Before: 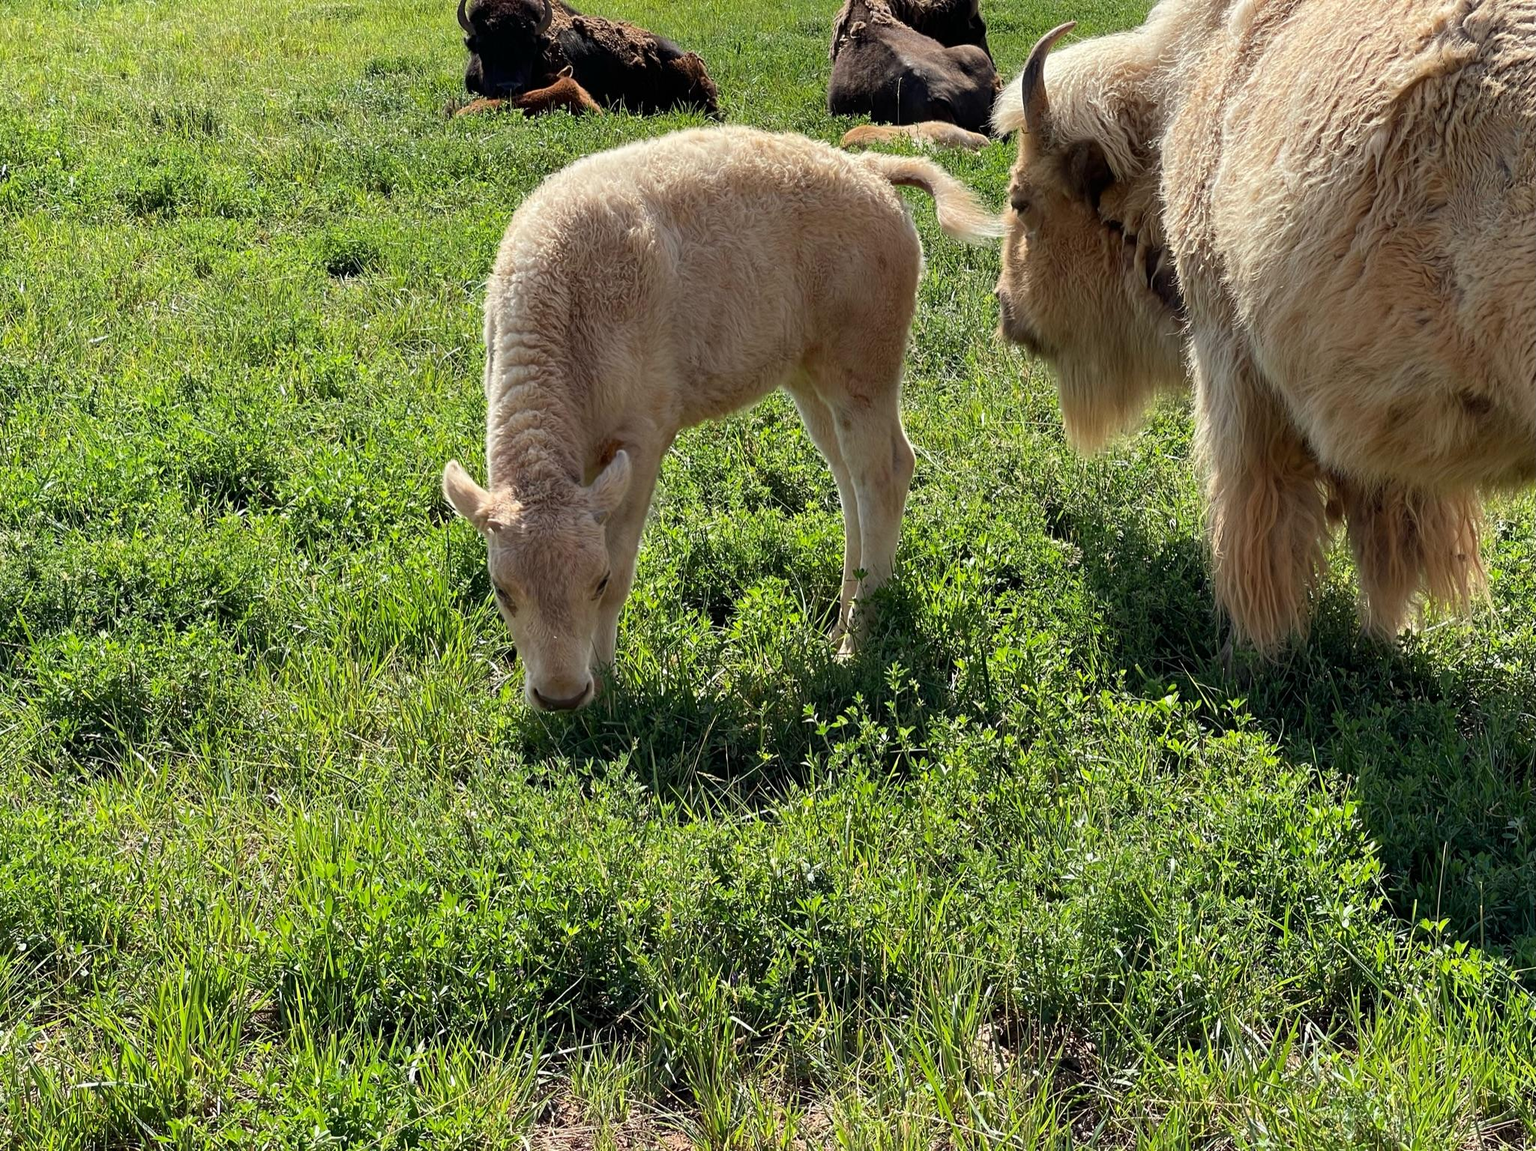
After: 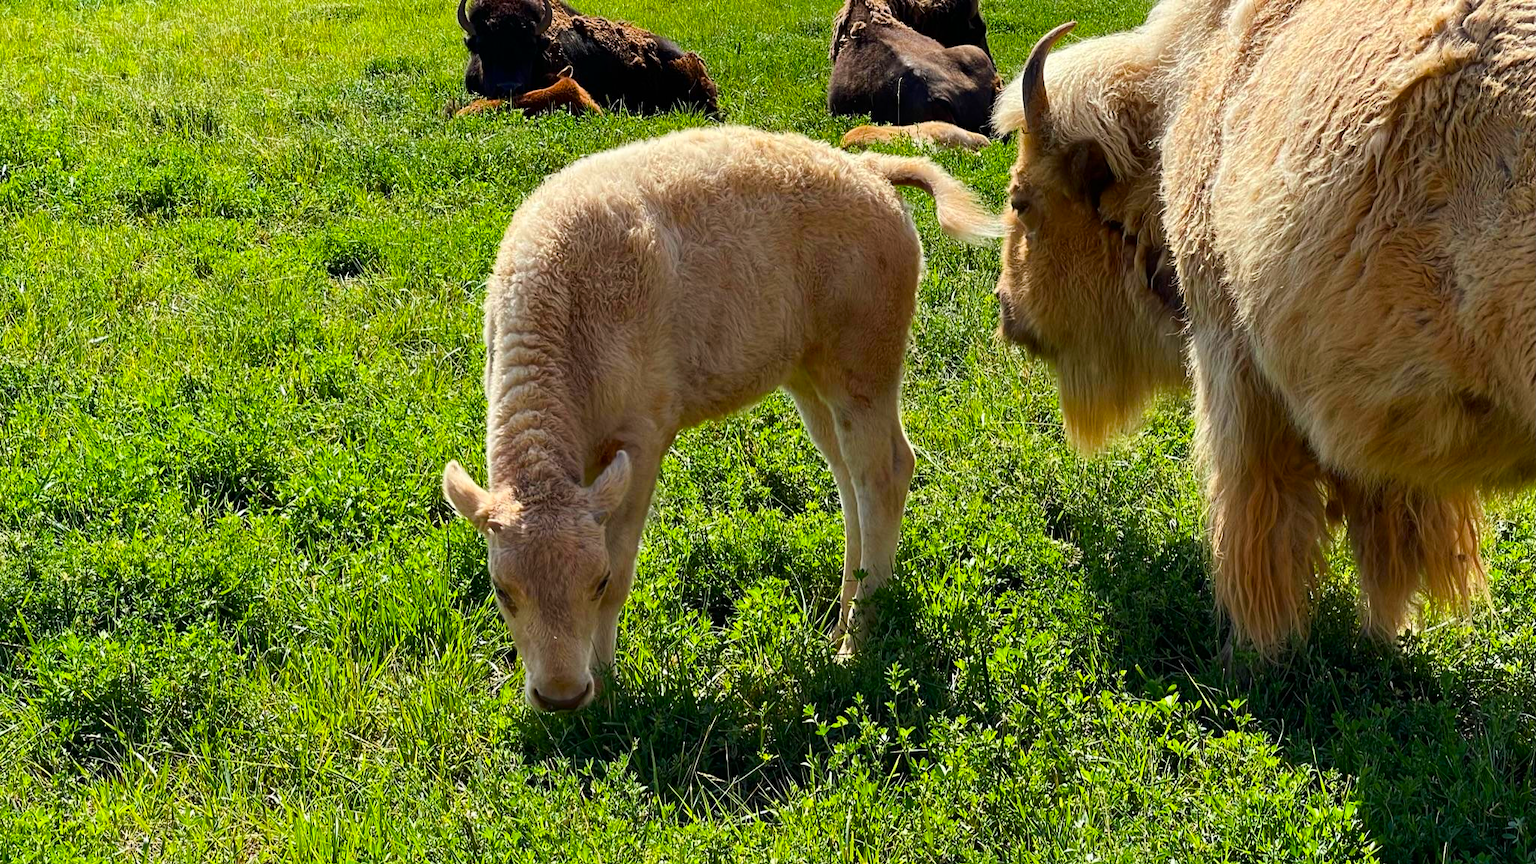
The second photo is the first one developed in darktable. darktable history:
contrast brightness saturation: contrast 0.146, brightness -0.008, saturation 0.098
crop: bottom 24.911%
color balance rgb: linear chroma grading › shadows 10.333%, linear chroma grading › highlights 10.405%, linear chroma grading › global chroma 15.344%, linear chroma grading › mid-tones 14.725%, perceptual saturation grading › global saturation 0.998%, perceptual saturation grading › mid-tones 11.422%, saturation formula JzAzBz (2021)
